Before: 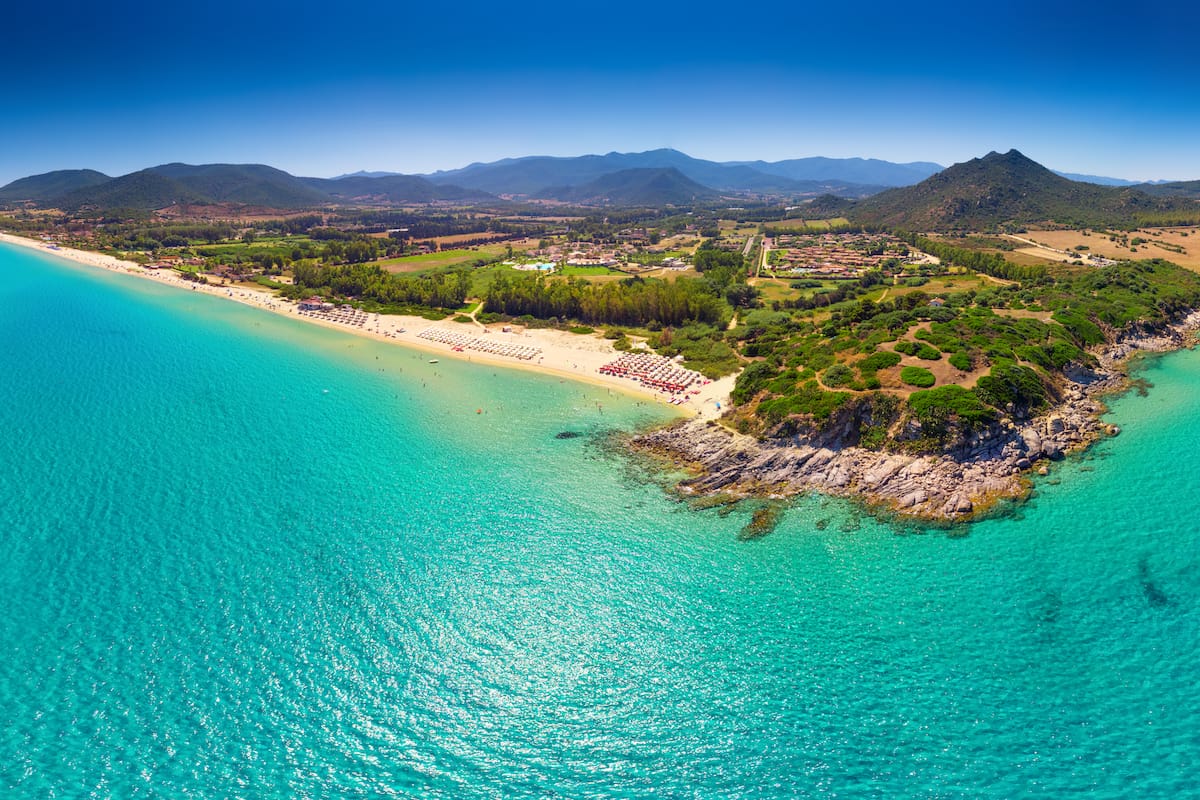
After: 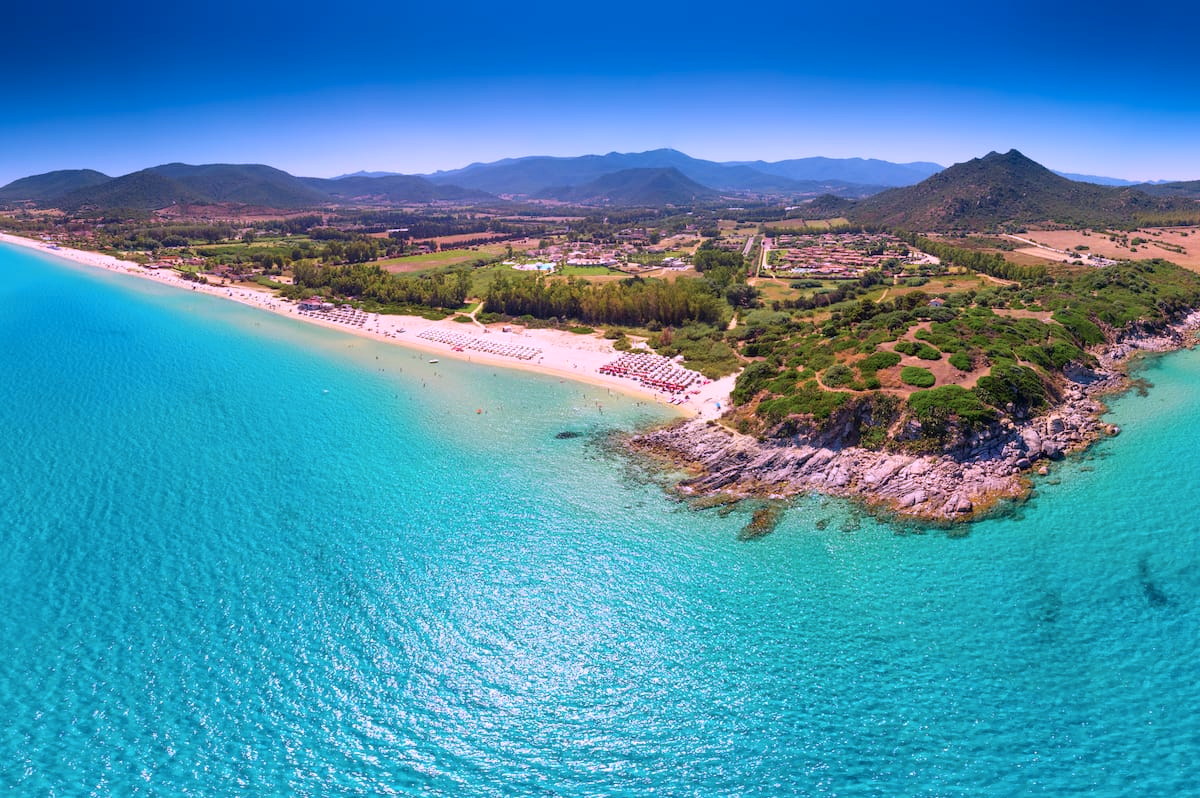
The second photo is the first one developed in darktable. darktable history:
color correction: highlights a* 15.03, highlights b* -25.07
crop: top 0.05%, bottom 0.098%
